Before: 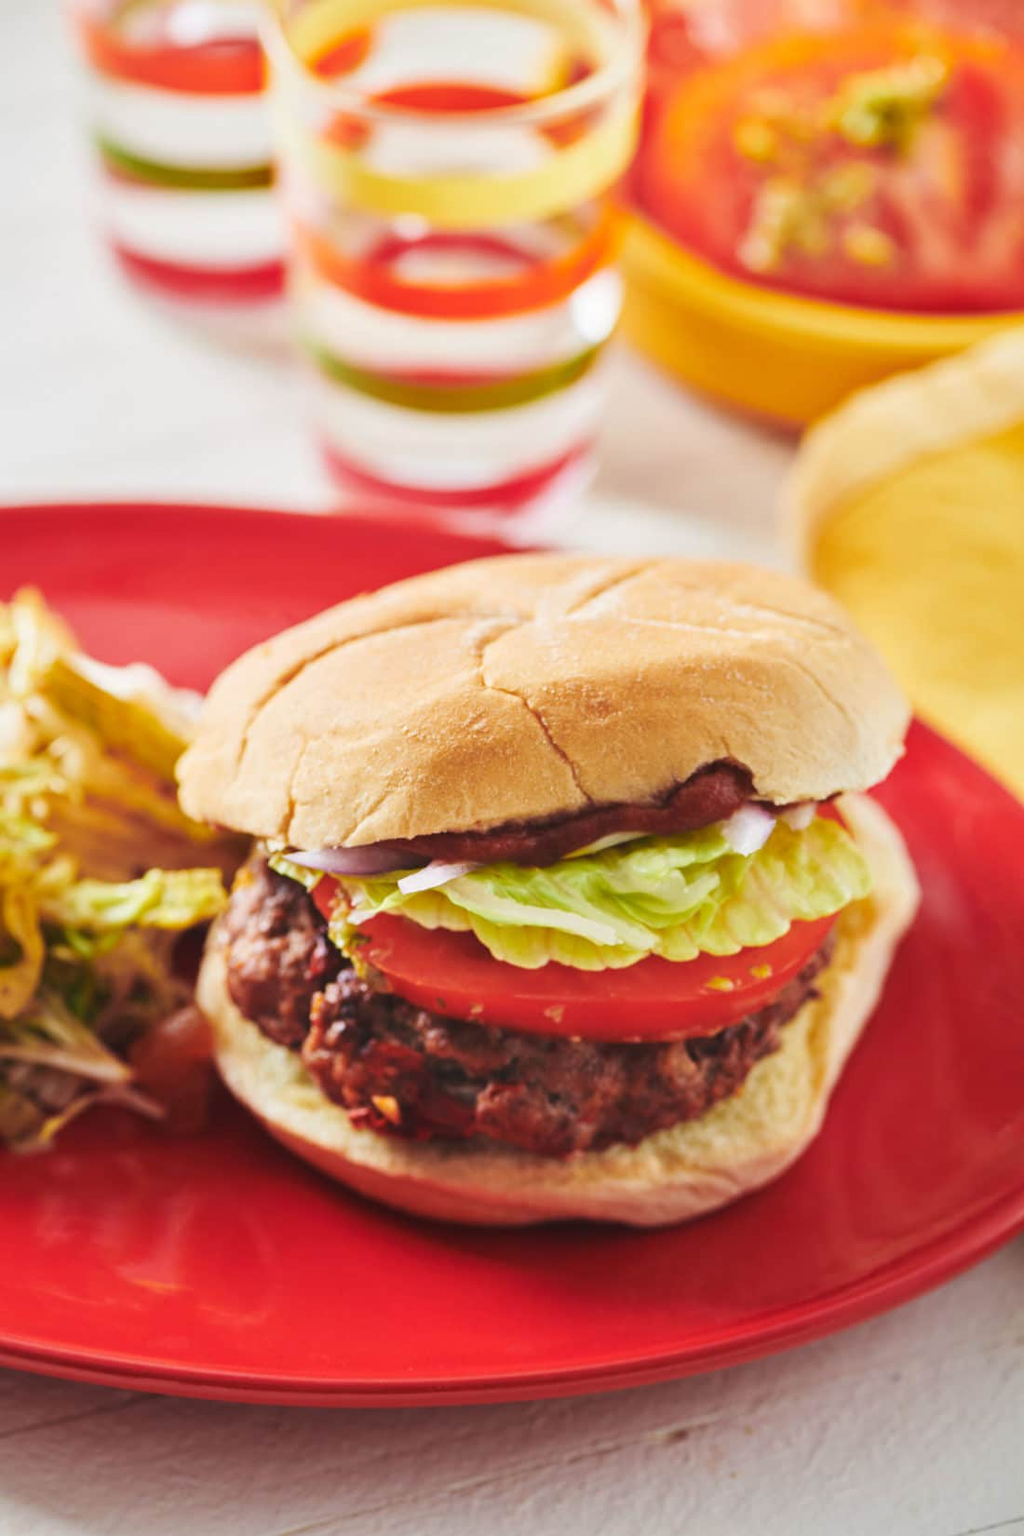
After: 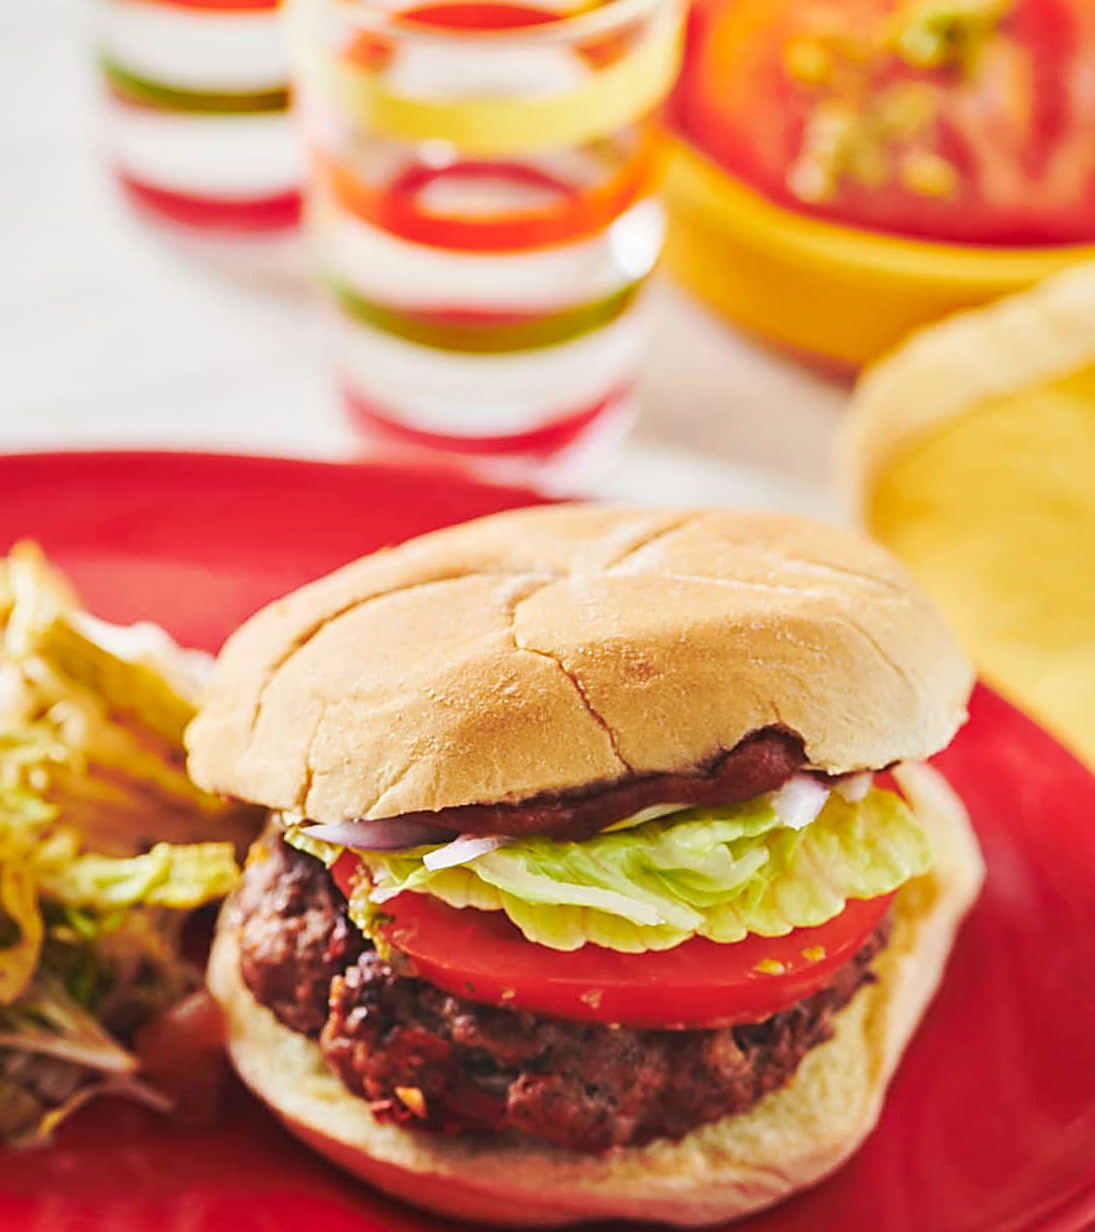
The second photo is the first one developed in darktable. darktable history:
tone curve: curves: ch0 [(0, 0) (0.003, 0.003) (0.011, 0.011) (0.025, 0.024) (0.044, 0.043) (0.069, 0.068) (0.1, 0.098) (0.136, 0.133) (0.177, 0.173) (0.224, 0.22) (0.277, 0.271) (0.335, 0.328) (0.399, 0.39) (0.468, 0.458) (0.543, 0.563) (0.623, 0.64) (0.709, 0.722) (0.801, 0.809) (0.898, 0.902) (1, 1)], preserve colors none
crop: left 0.387%, top 5.469%, bottom 19.809%
sharpen: amount 0.75
